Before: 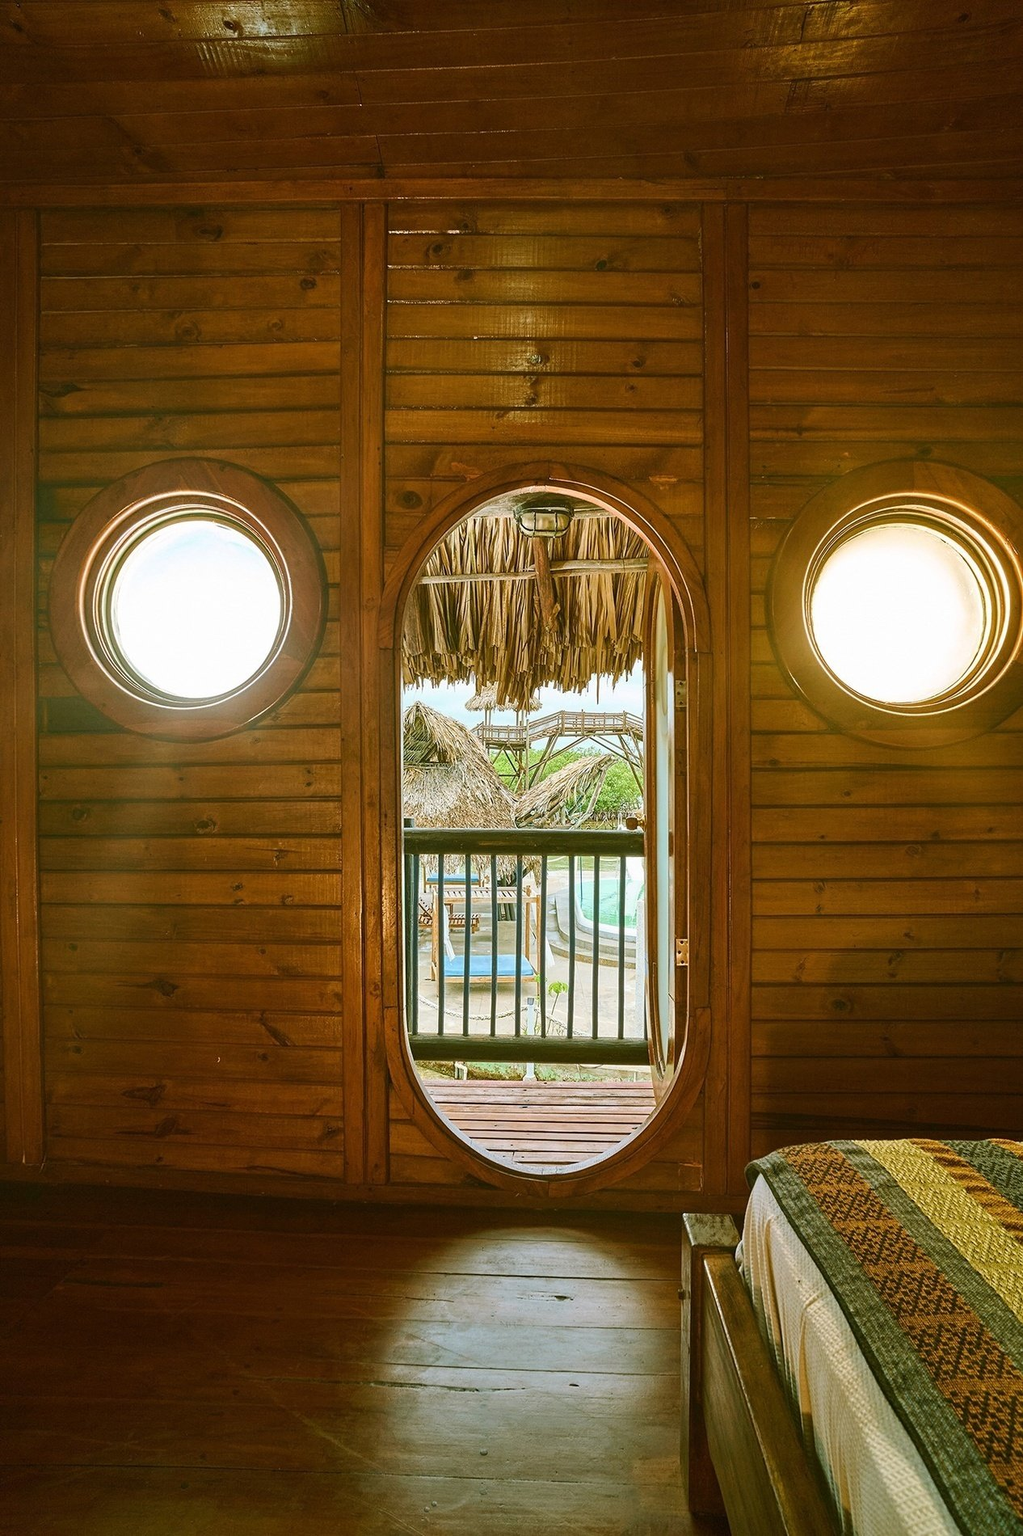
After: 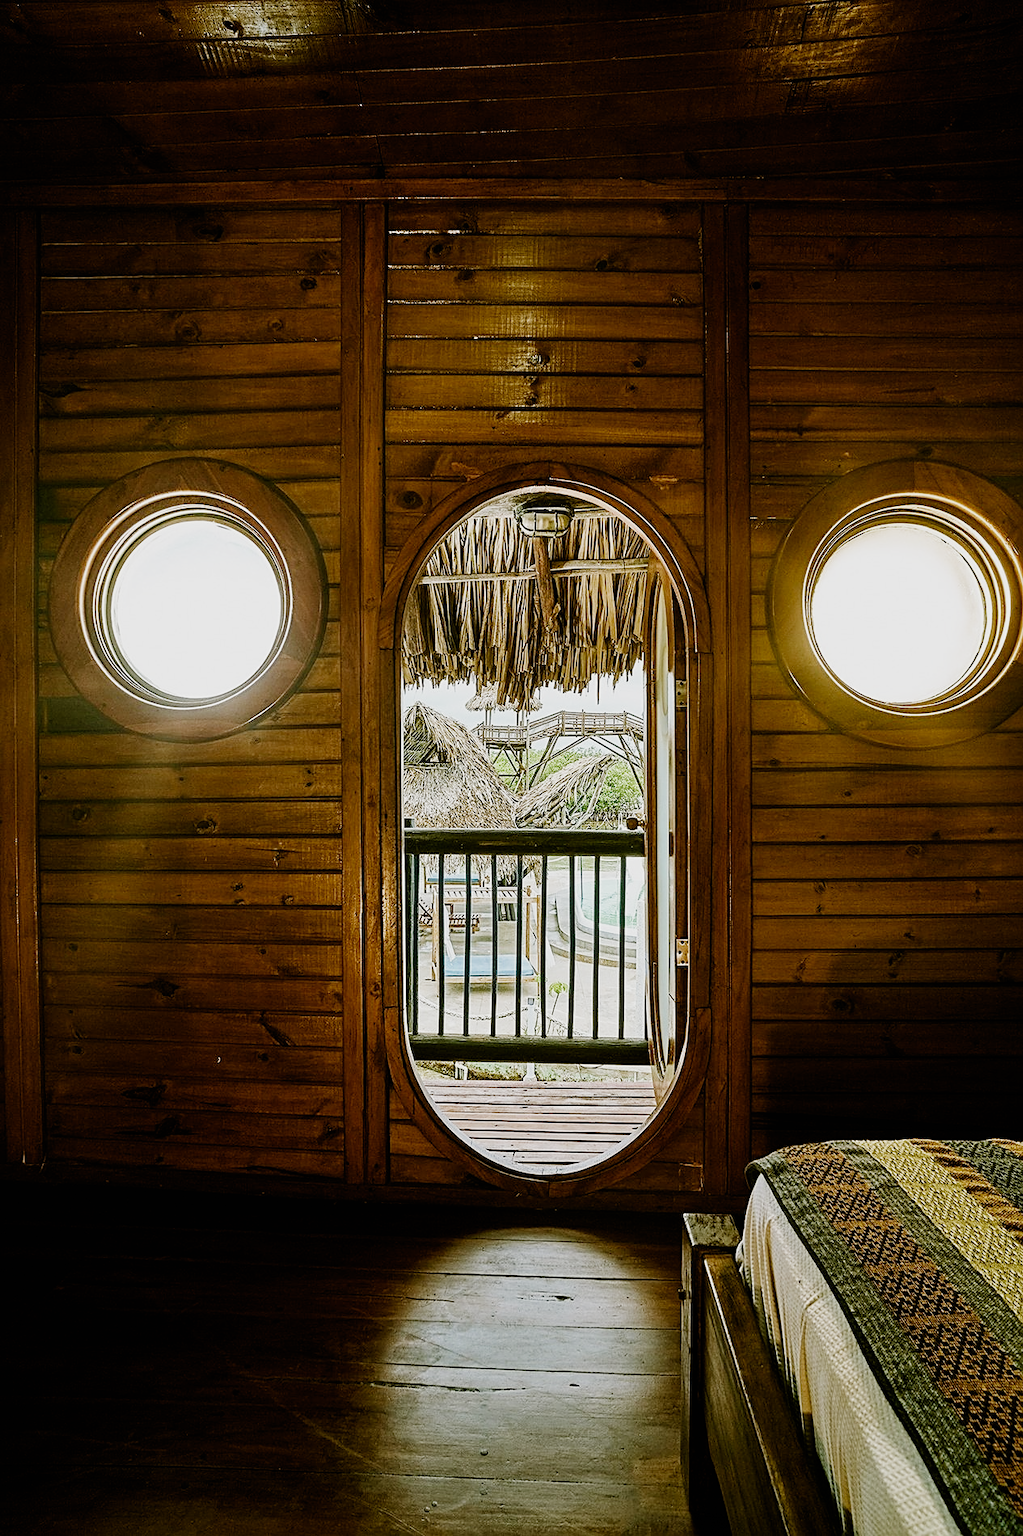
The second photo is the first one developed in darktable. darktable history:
sharpen: on, module defaults
filmic rgb: black relative exposure -5.11 EV, white relative exposure 3.99 EV, threshold 2.97 EV, structure ↔ texture 99.05%, hardness 2.9, contrast 1.404, highlights saturation mix -18.57%, preserve chrominance no, color science v4 (2020), enable highlight reconstruction true
